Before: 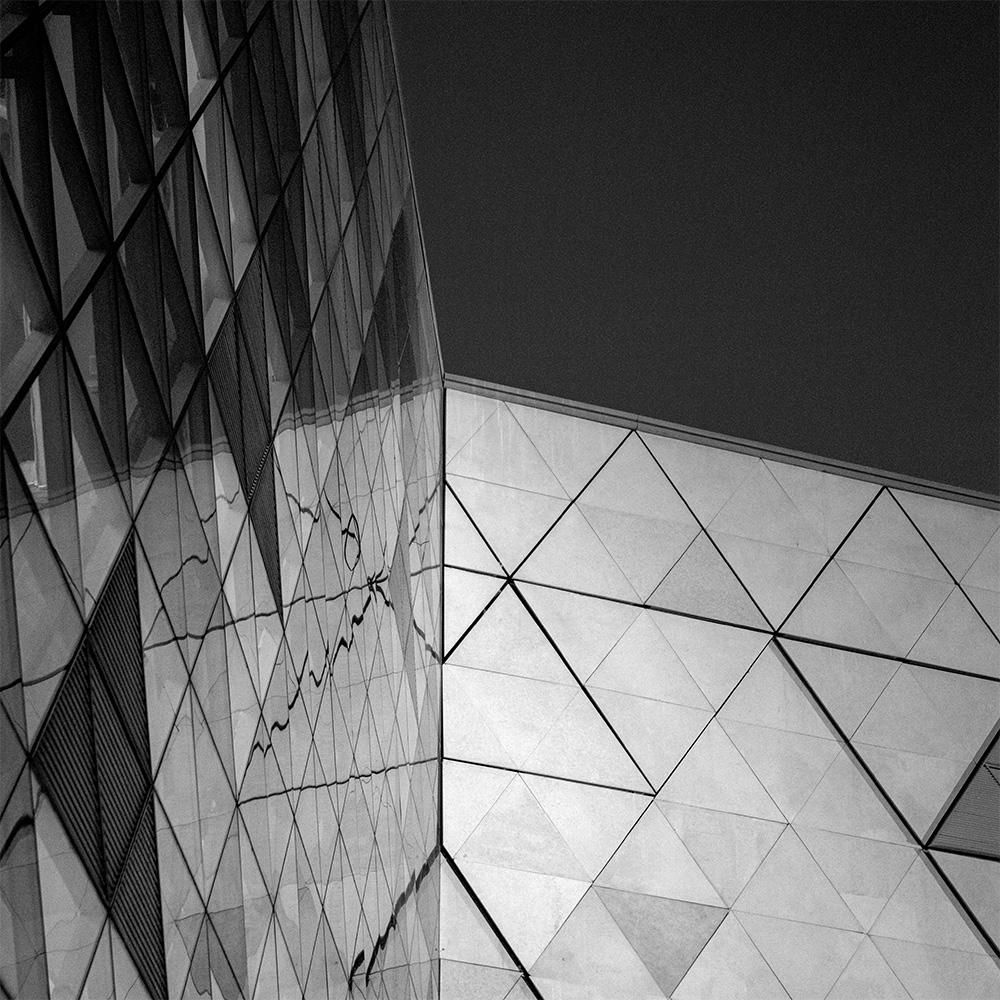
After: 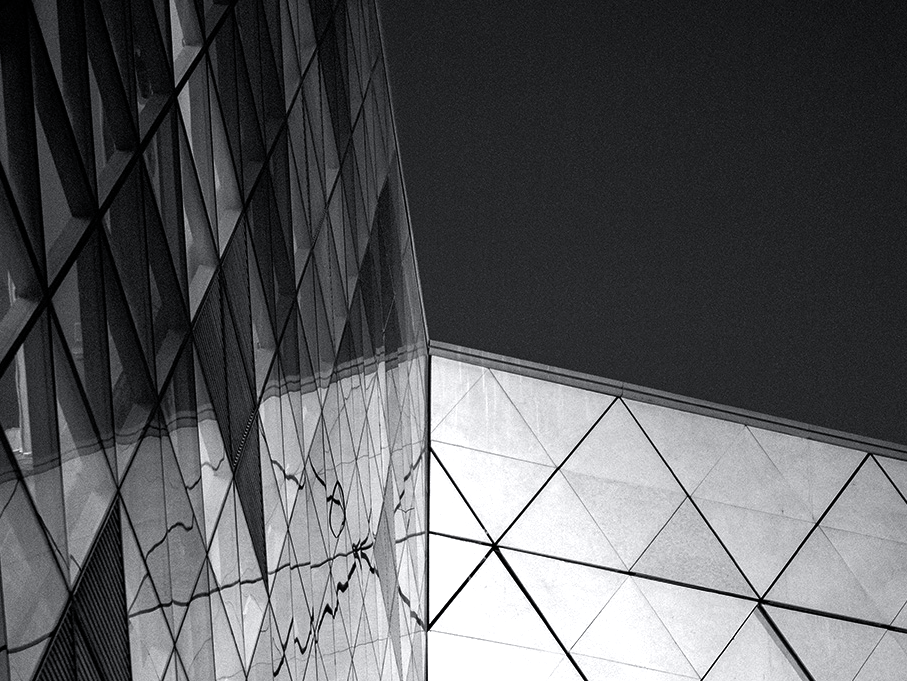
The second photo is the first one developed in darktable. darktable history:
color balance rgb: power › chroma 0.506%, power › hue 260.25°, perceptual saturation grading › global saturation 0.703%, perceptual brilliance grading › highlights 15.974%, perceptual brilliance grading › shadows -13.527%, global vibrance 20%
crop: left 1.585%, top 3.372%, right 7.684%, bottom 28.486%
